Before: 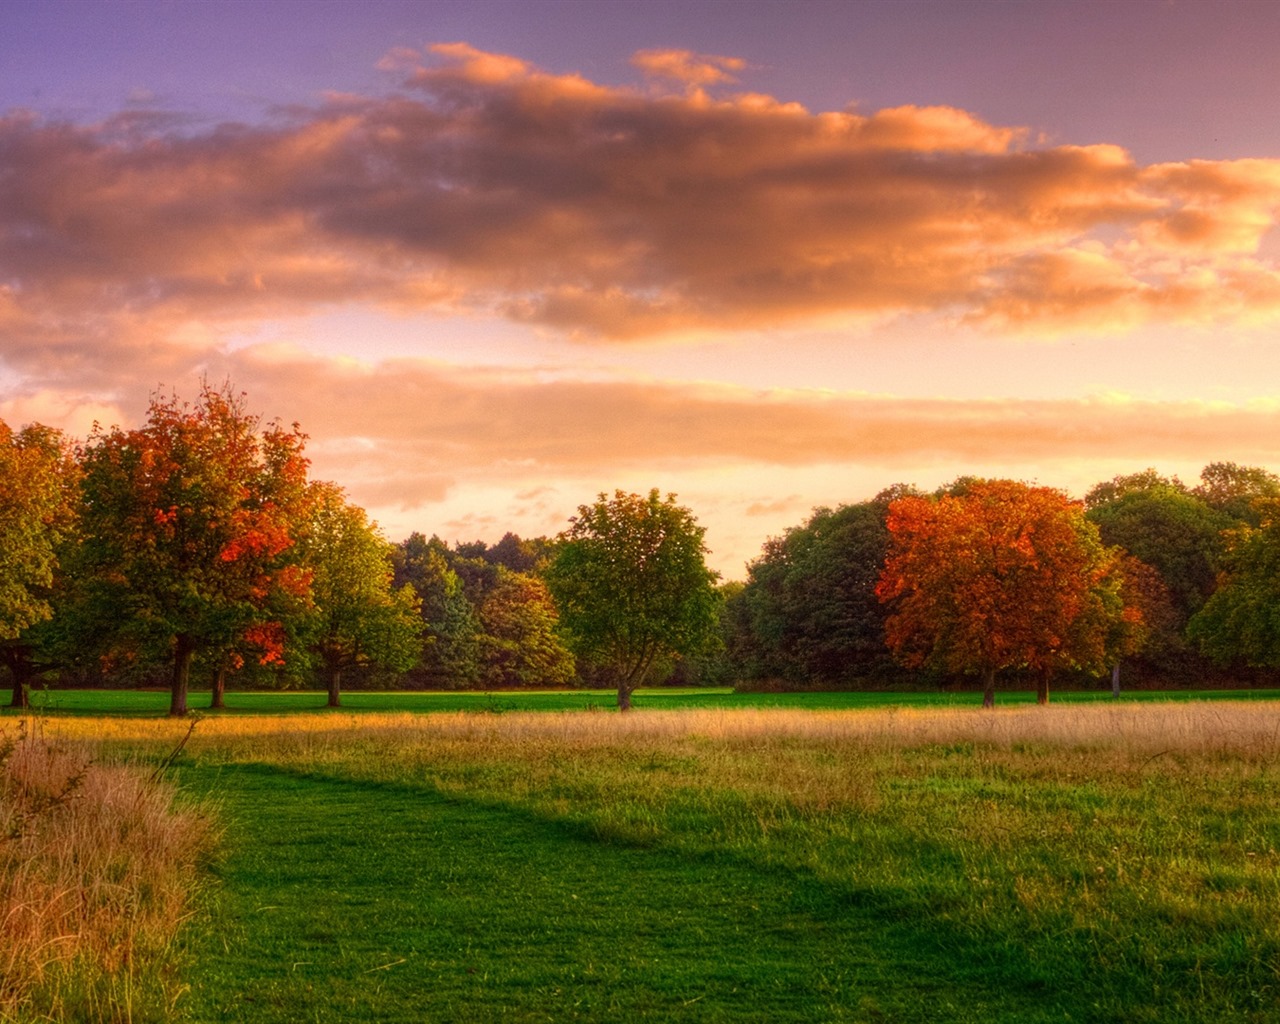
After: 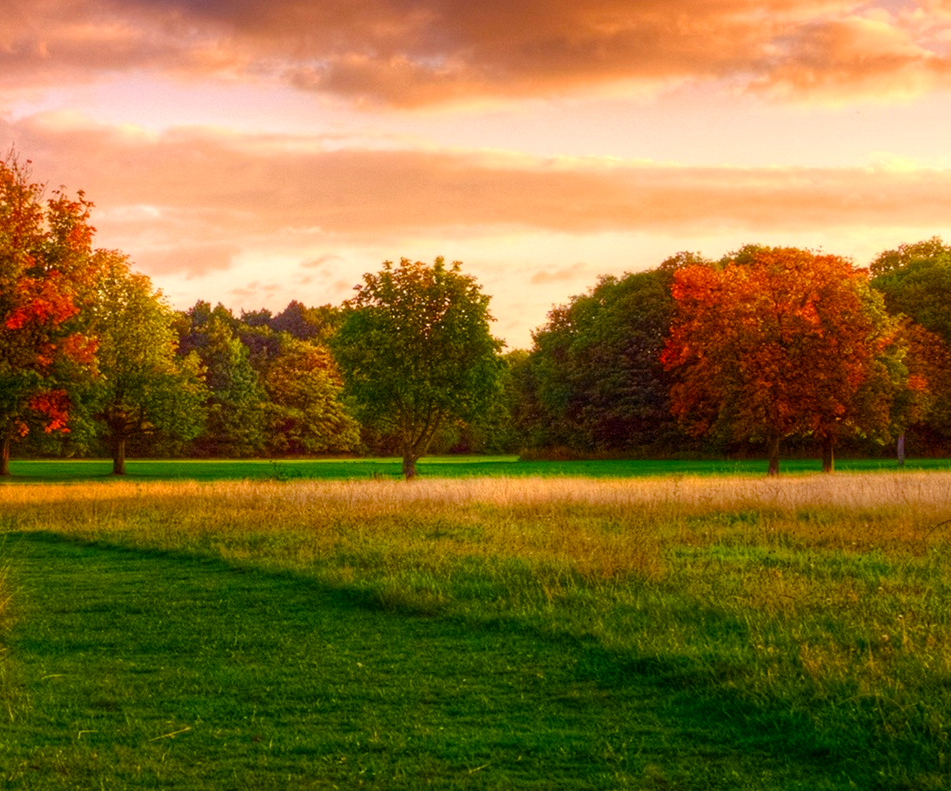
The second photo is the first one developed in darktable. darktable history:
exposure: exposure 0.15 EV, compensate highlight preservation false
crop: left 16.839%, top 22.657%, right 8.815%
color balance rgb: highlights gain › chroma 0.189%, highlights gain › hue 332.72°, perceptual saturation grading › global saturation 20%, perceptual saturation grading › highlights -25.544%, perceptual saturation grading › shadows 49.519%
